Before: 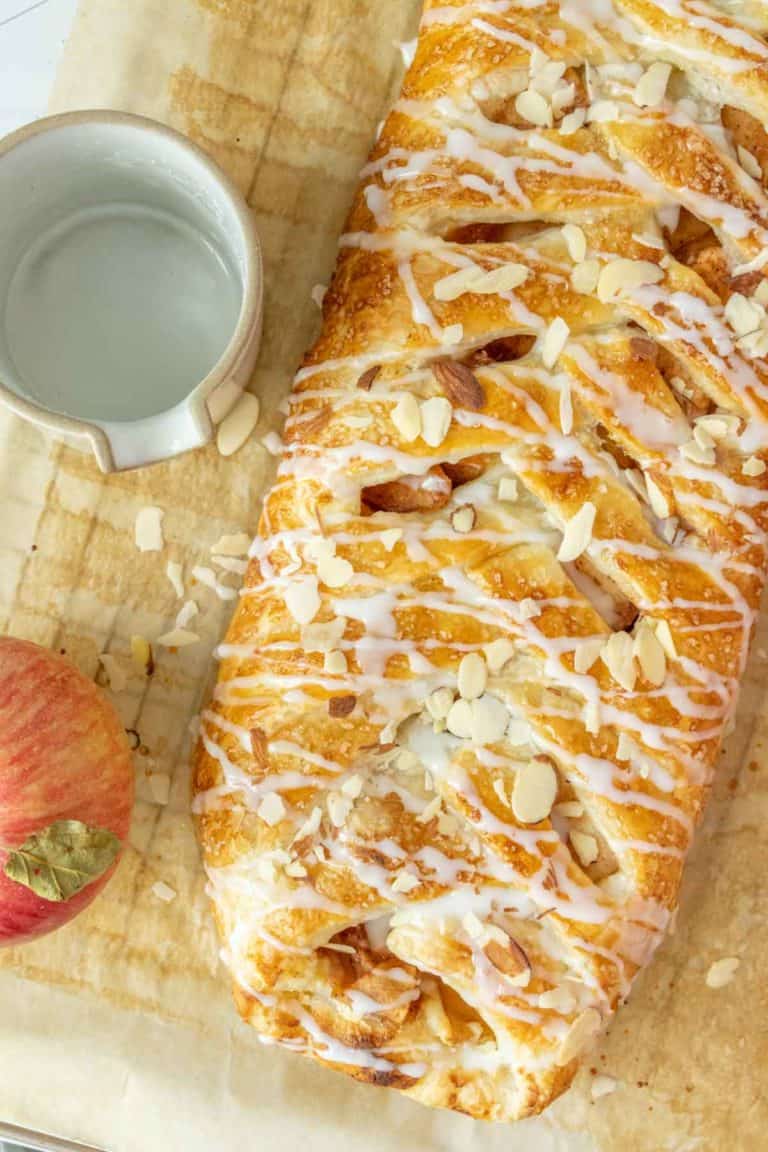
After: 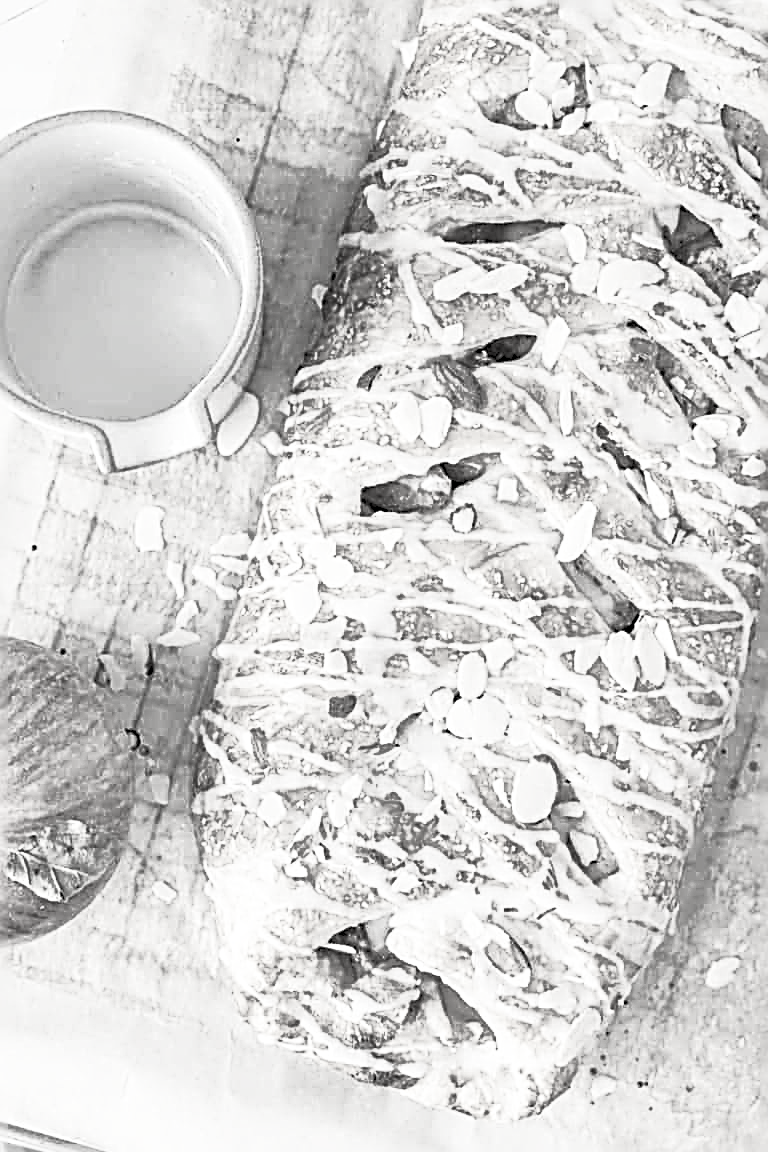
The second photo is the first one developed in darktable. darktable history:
shadows and highlights: on, module defaults
sharpen: radius 3.162, amount 1.721
local contrast: mode bilateral grid, contrast 16, coarseness 36, detail 104%, midtone range 0.2
contrast brightness saturation: contrast 0.525, brightness 0.46, saturation -0.984
